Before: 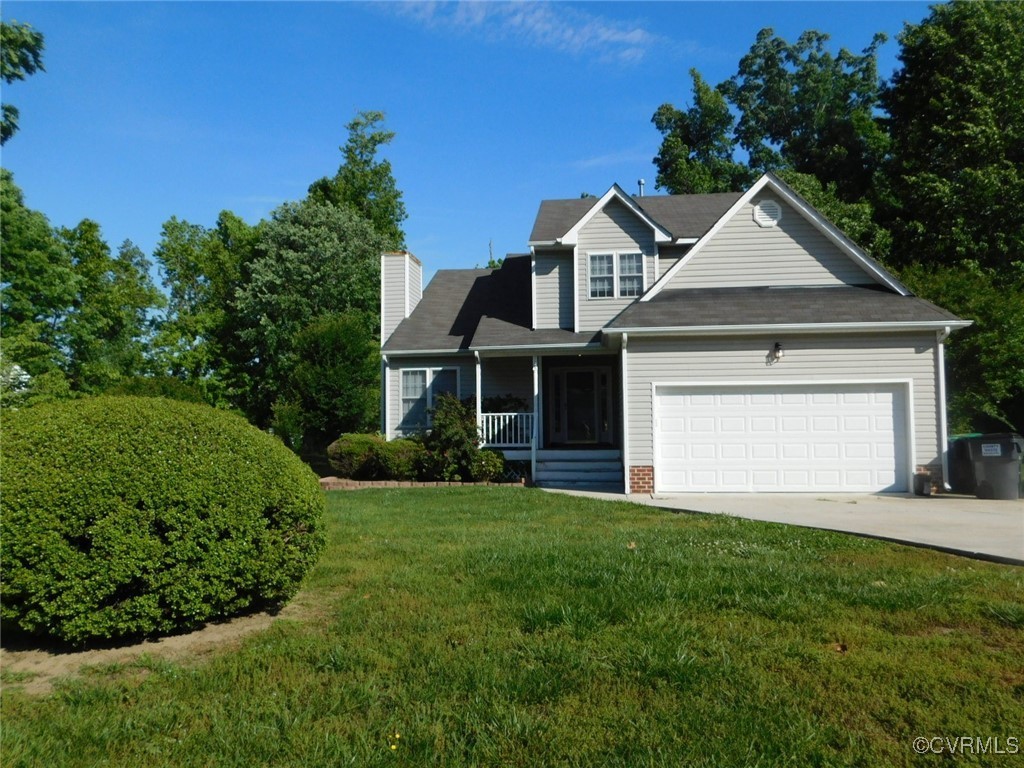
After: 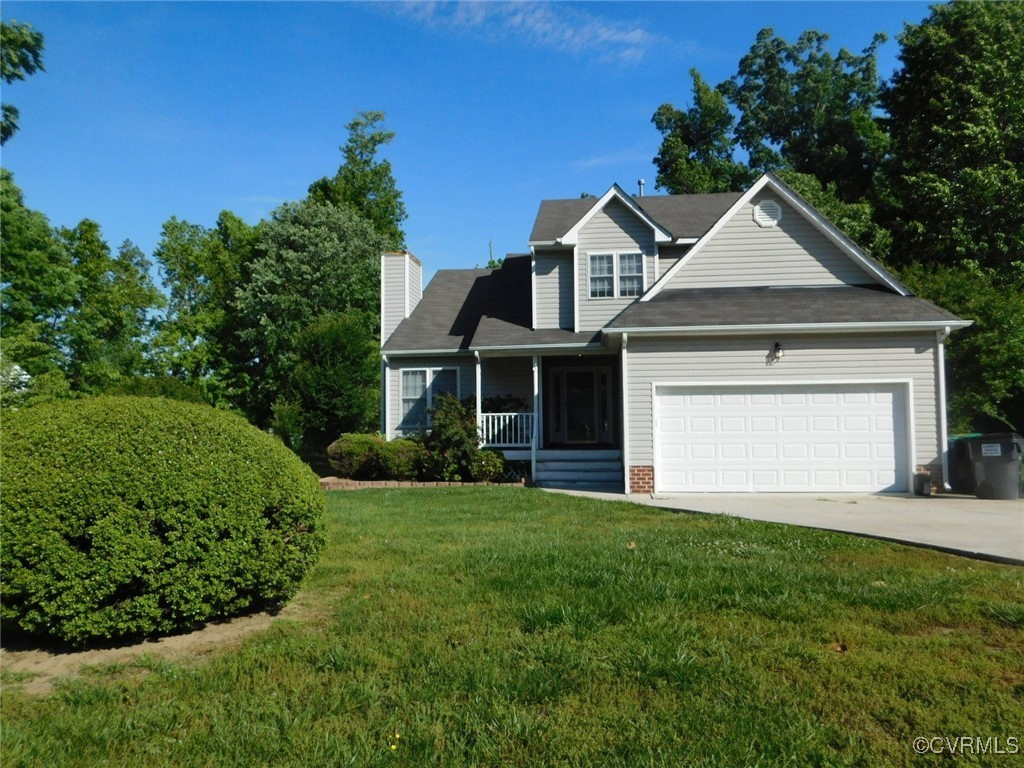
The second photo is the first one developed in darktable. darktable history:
shadows and highlights: radius 108.52, shadows 44.89, highlights -67.29, low approximation 0.01, soften with gaussian
